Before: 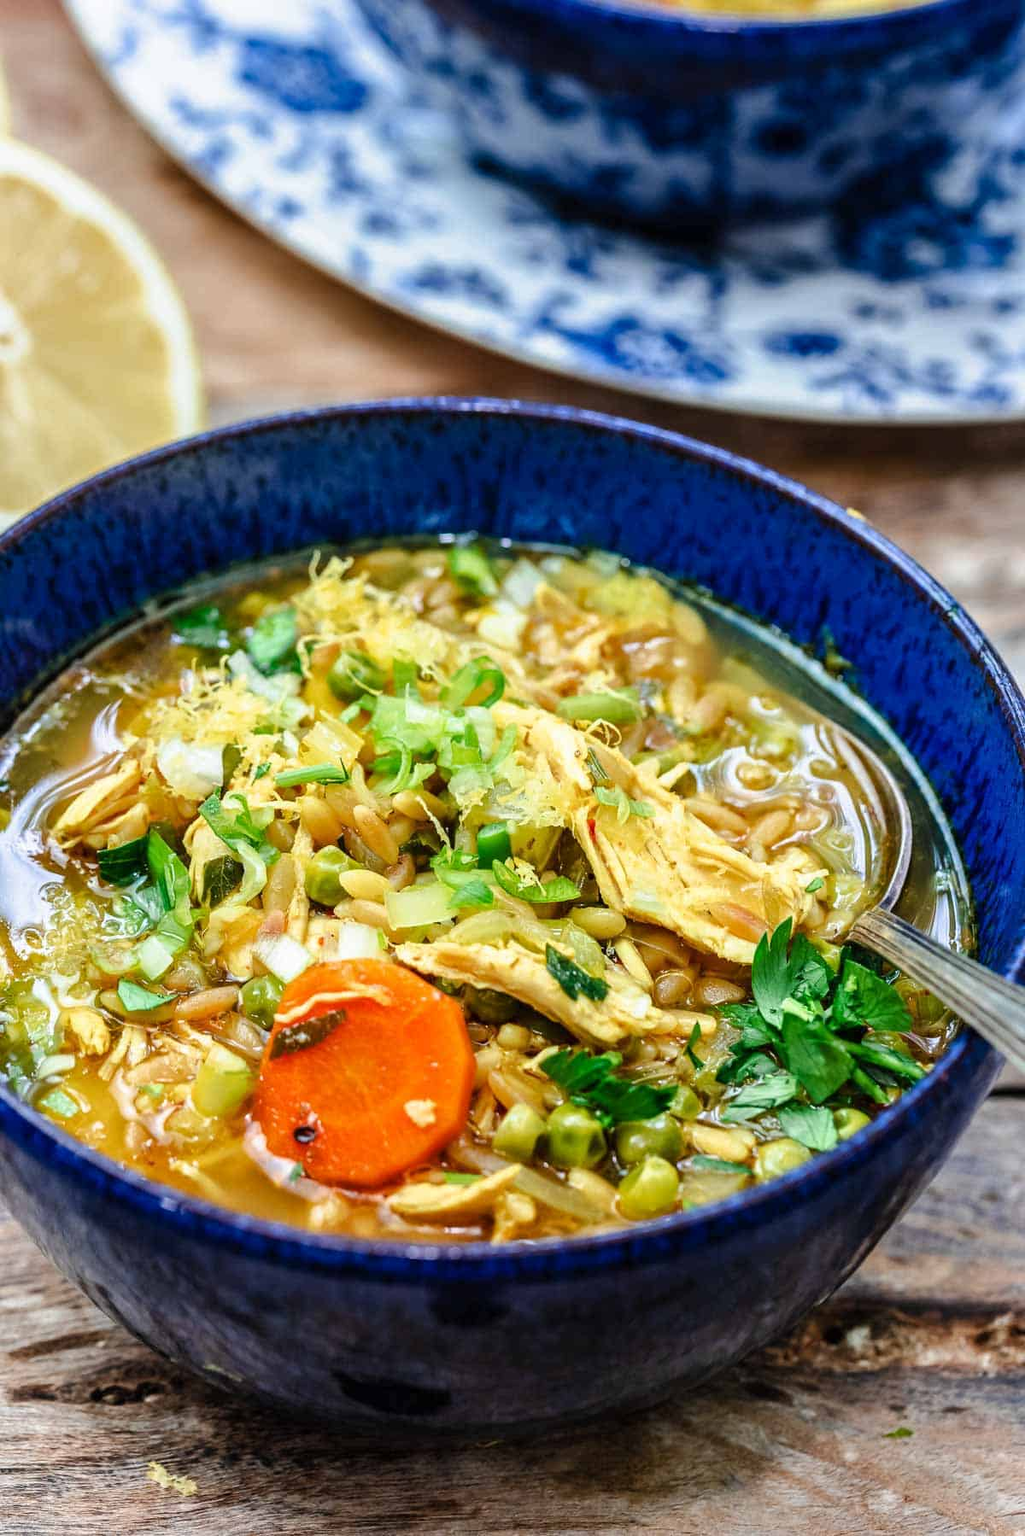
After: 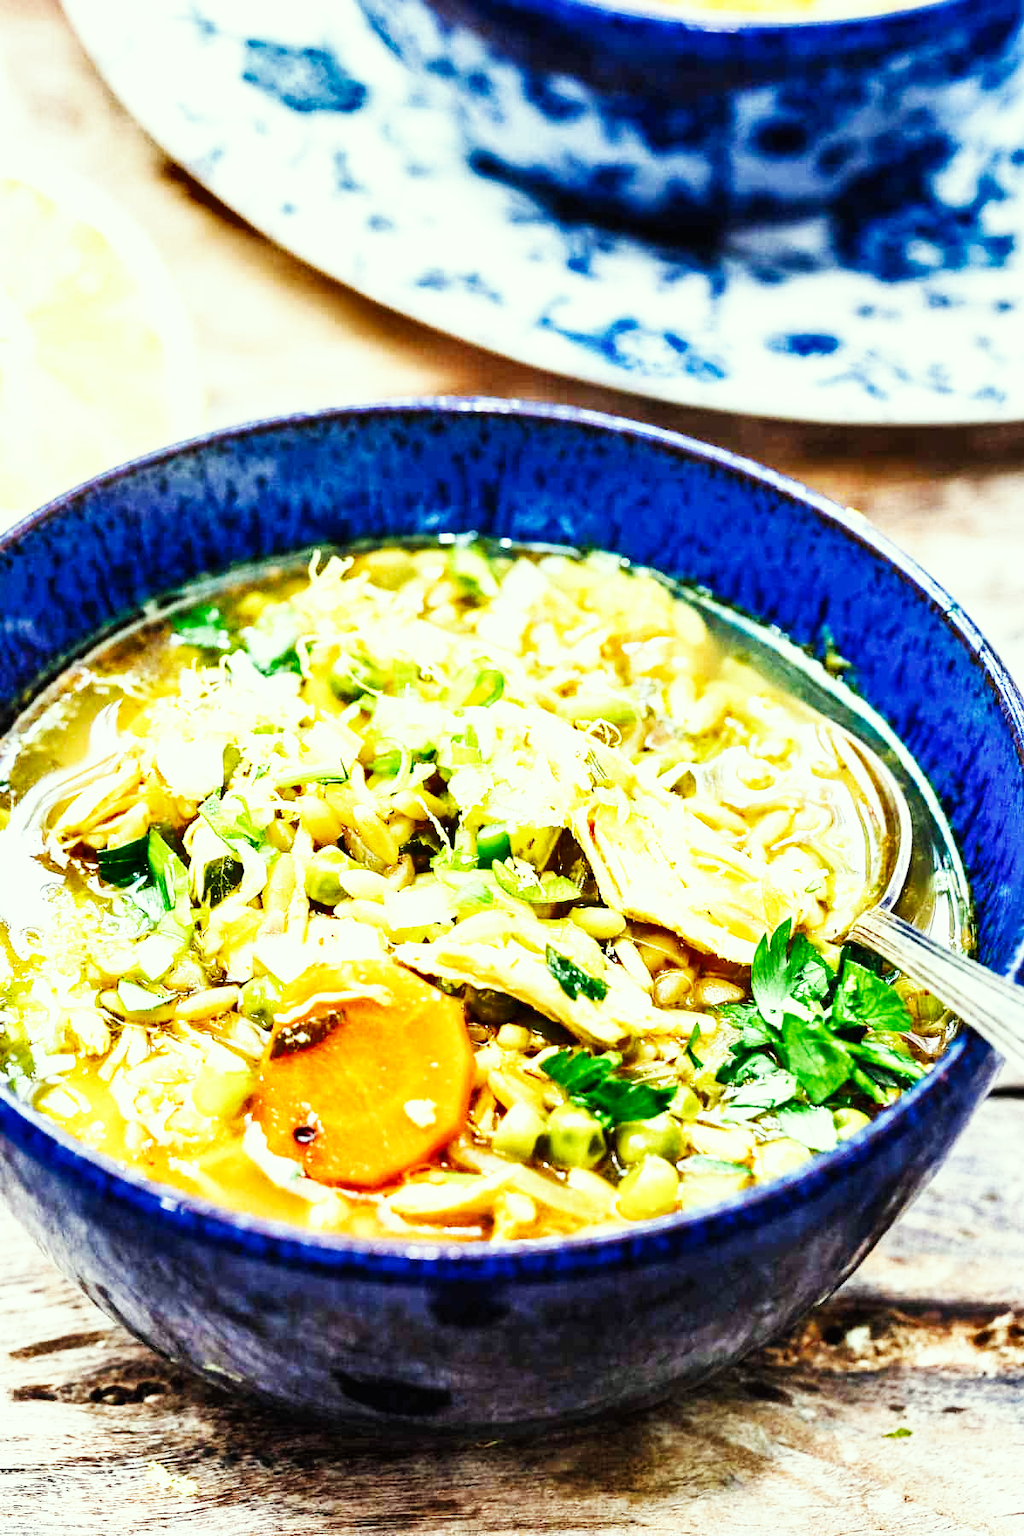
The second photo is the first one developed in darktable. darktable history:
exposure: black level correction 0, exposure 0.696 EV, compensate exposure bias true, compensate highlight preservation false
base curve: curves: ch0 [(0, 0) (0.007, 0.004) (0.027, 0.03) (0.046, 0.07) (0.207, 0.54) (0.442, 0.872) (0.673, 0.972) (1, 1)], preserve colors none
contrast brightness saturation: saturation -0.081
color correction: highlights a* -4.81, highlights b* 5.03, saturation 0.962
shadows and highlights: highlights color adjustment 31.87%, low approximation 0.01, soften with gaussian
